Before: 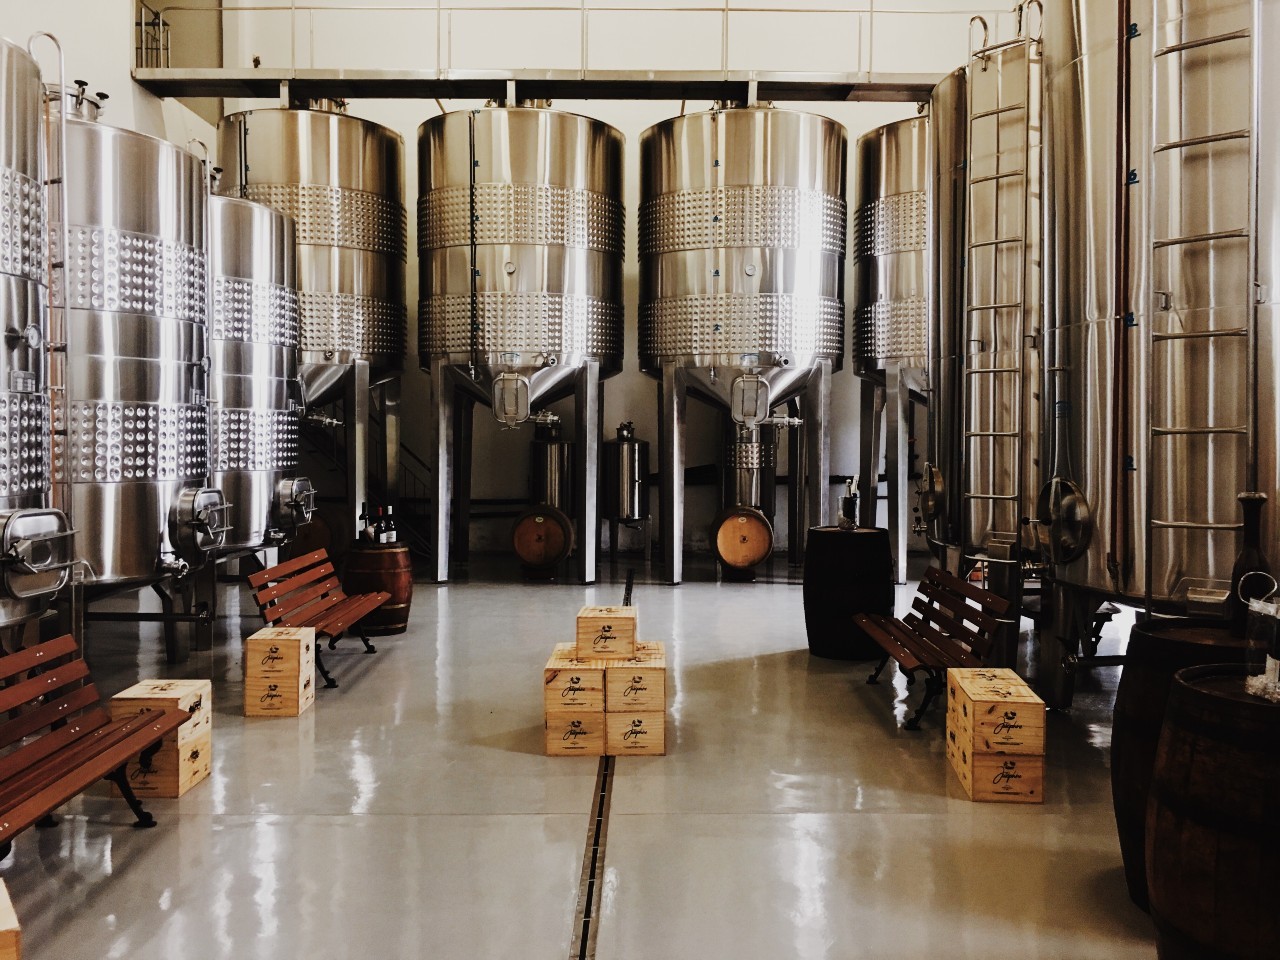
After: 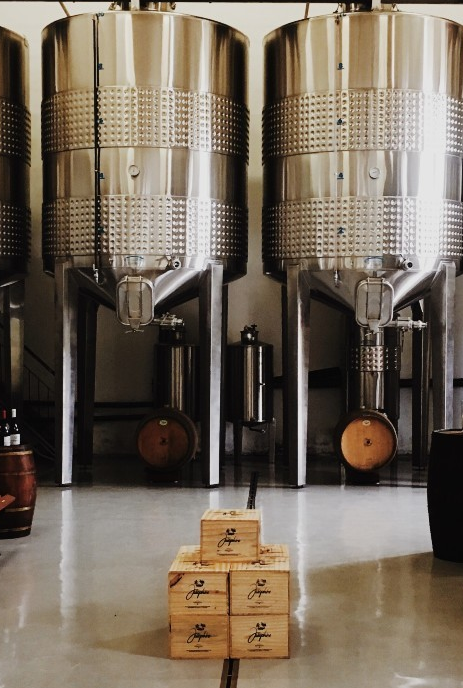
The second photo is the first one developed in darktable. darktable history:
crop and rotate: left 29.392%, top 10.165%, right 34.383%, bottom 18.118%
